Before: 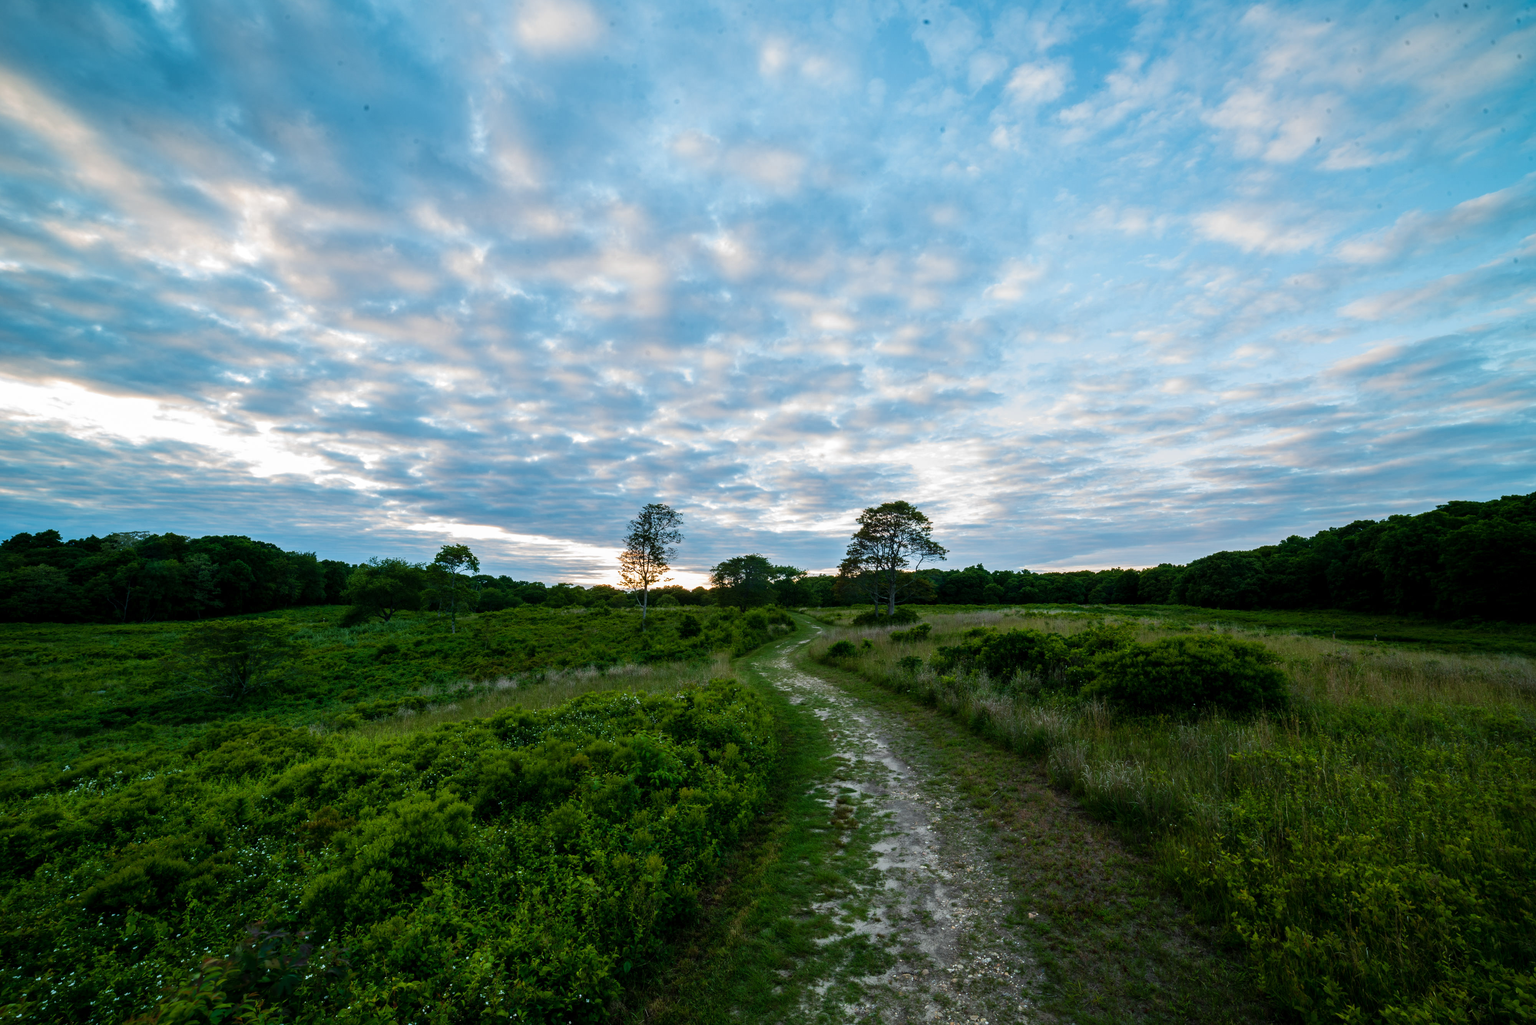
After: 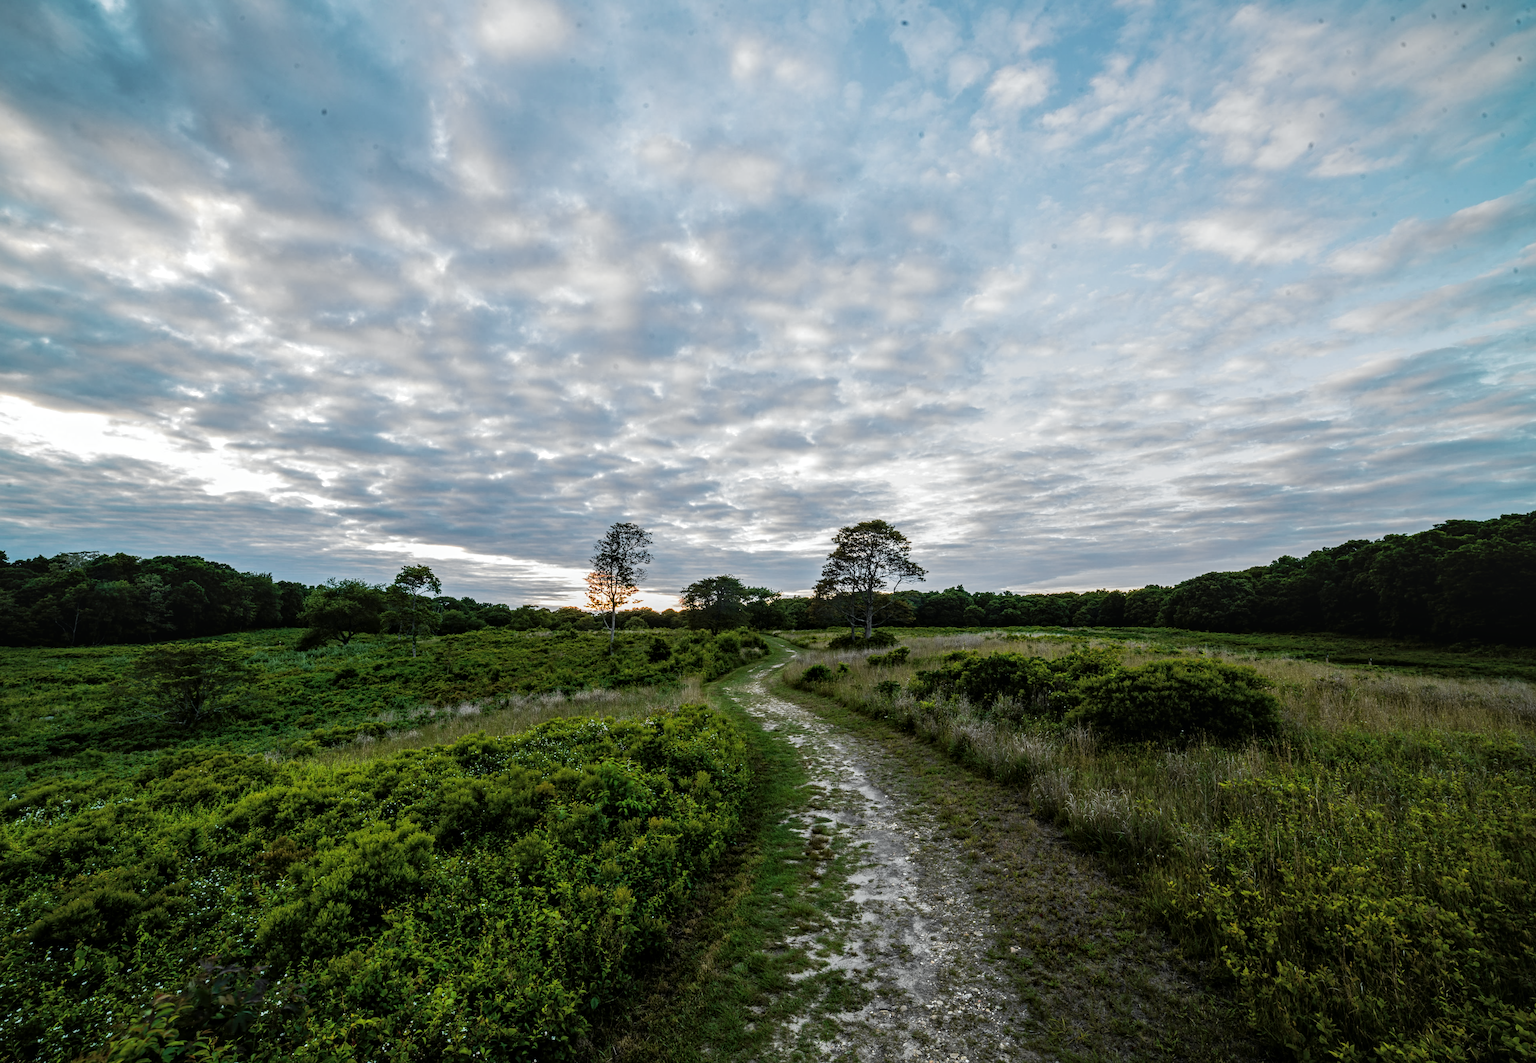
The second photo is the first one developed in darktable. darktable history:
local contrast: on, module defaults
contrast equalizer: y [[0.502, 0.505, 0.512, 0.529, 0.564, 0.588], [0.5 ×6], [0.502, 0.505, 0.512, 0.529, 0.564, 0.588], [0, 0.001, 0.001, 0.004, 0.008, 0.011], [0, 0.001, 0.001, 0.004, 0.008, 0.011]]
crop and rotate: left 3.534%
tone curve: curves: ch0 [(0, 0.012) (0.036, 0.035) (0.274, 0.288) (0.504, 0.536) (0.844, 0.84) (1, 0.983)]; ch1 [(0, 0) (0.389, 0.403) (0.462, 0.486) (0.499, 0.498) (0.511, 0.502) (0.536, 0.547) (0.567, 0.588) (0.626, 0.645) (0.749, 0.781) (1, 1)]; ch2 [(0, 0) (0.457, 0.486) (0.5, 0.5) (0.56, 0.551) (0.615, 0.607) (0.704, 0.732) (1, 1)], color space Lab, independent channels, preserve colors none
